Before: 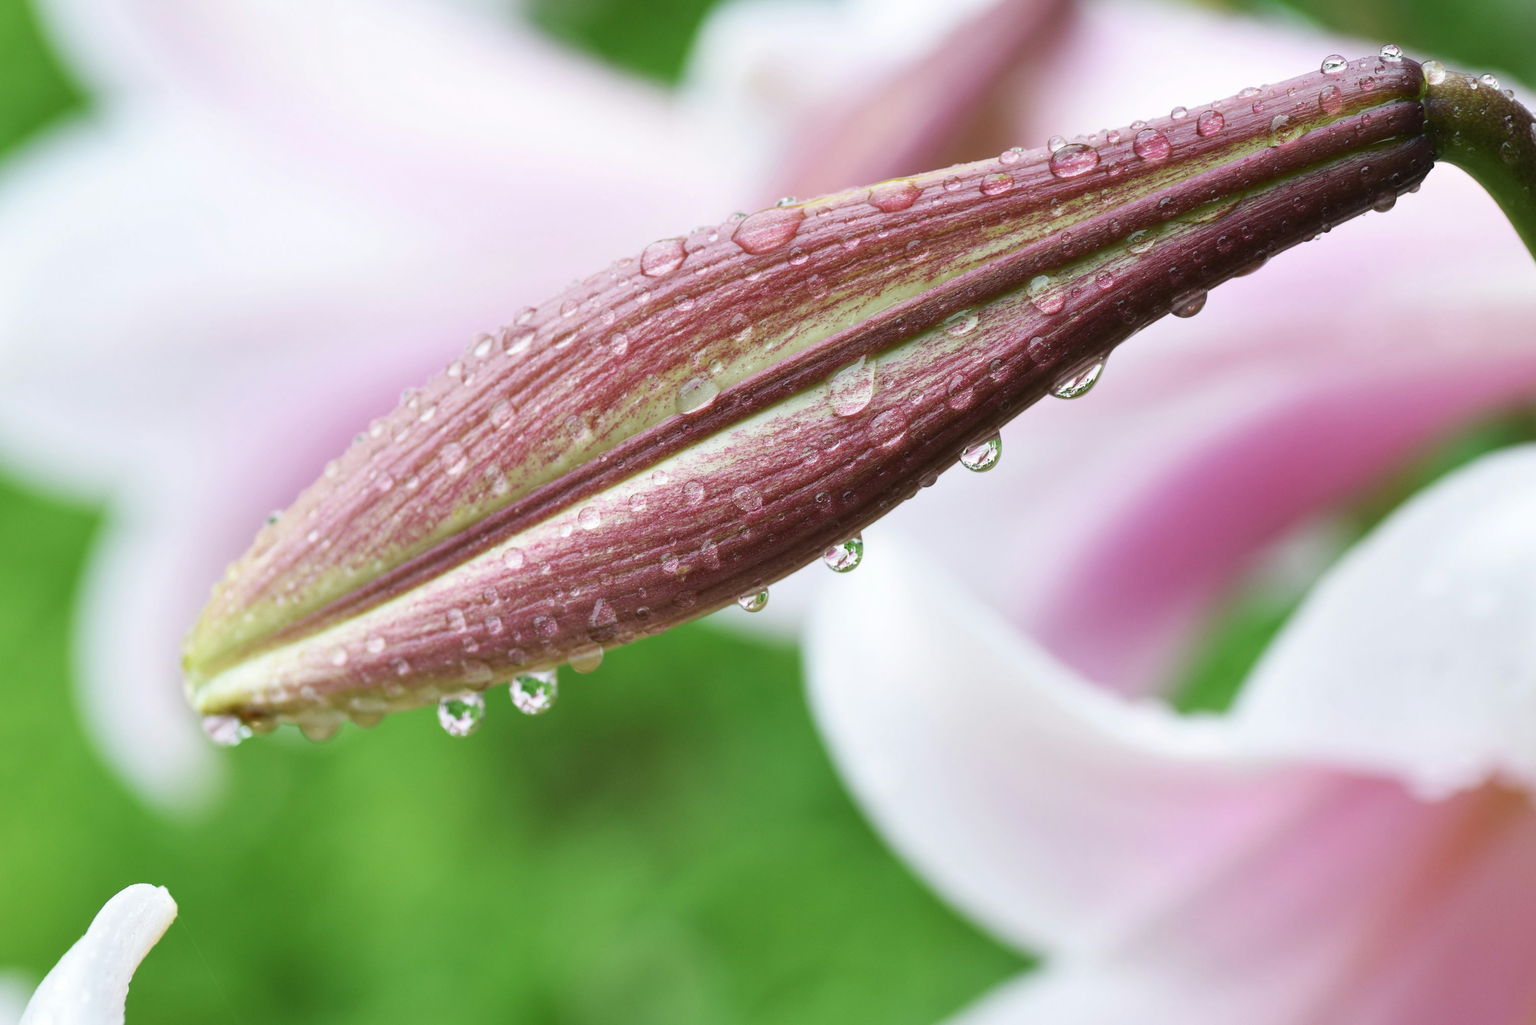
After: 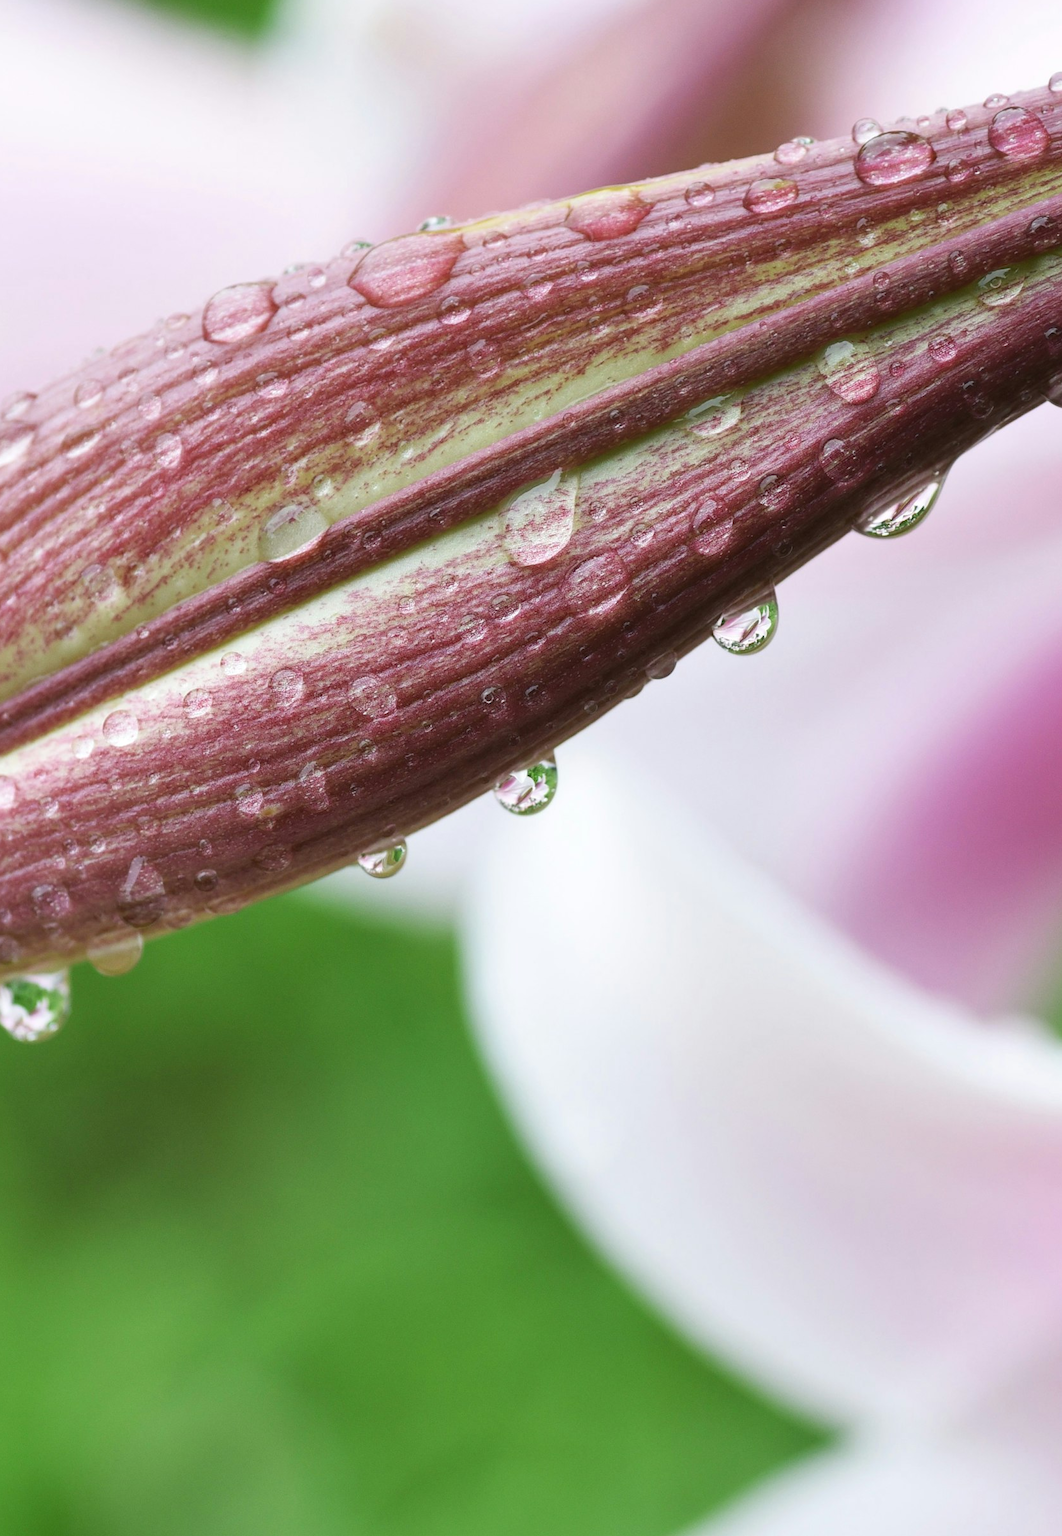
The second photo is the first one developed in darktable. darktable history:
tone equalizer: on, module defaults
crop: left 33.452%, top 6.025%, right 23.155%
